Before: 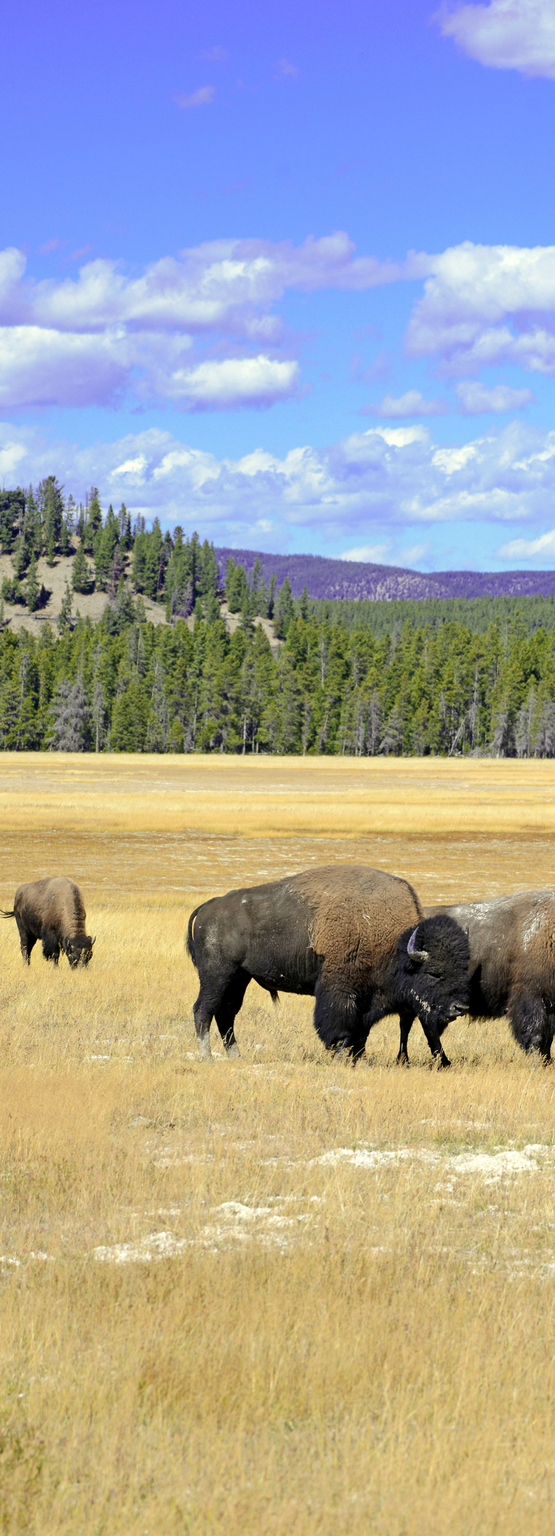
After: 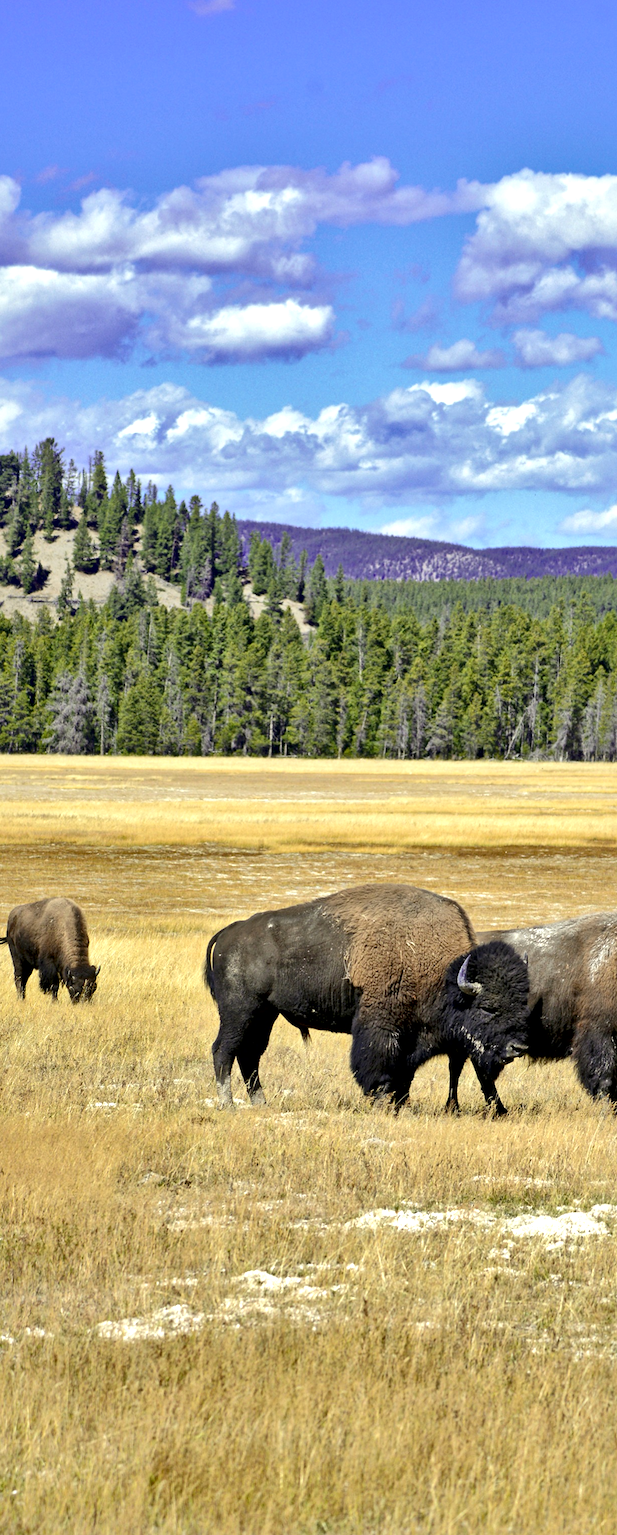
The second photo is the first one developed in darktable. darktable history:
crop: left 1.507%, top 6.147%, right 1.379%, bottom 6.637%
local contrast: mode bilateral grid, contrast 25, coarseness 60, detail 151%, midtone range 0.2
exposure: black level correction 0.002, exposure 0.15 EV, compensate highlight preservation false
shadows and highlights: shadows 52.42, soften with gaussian
